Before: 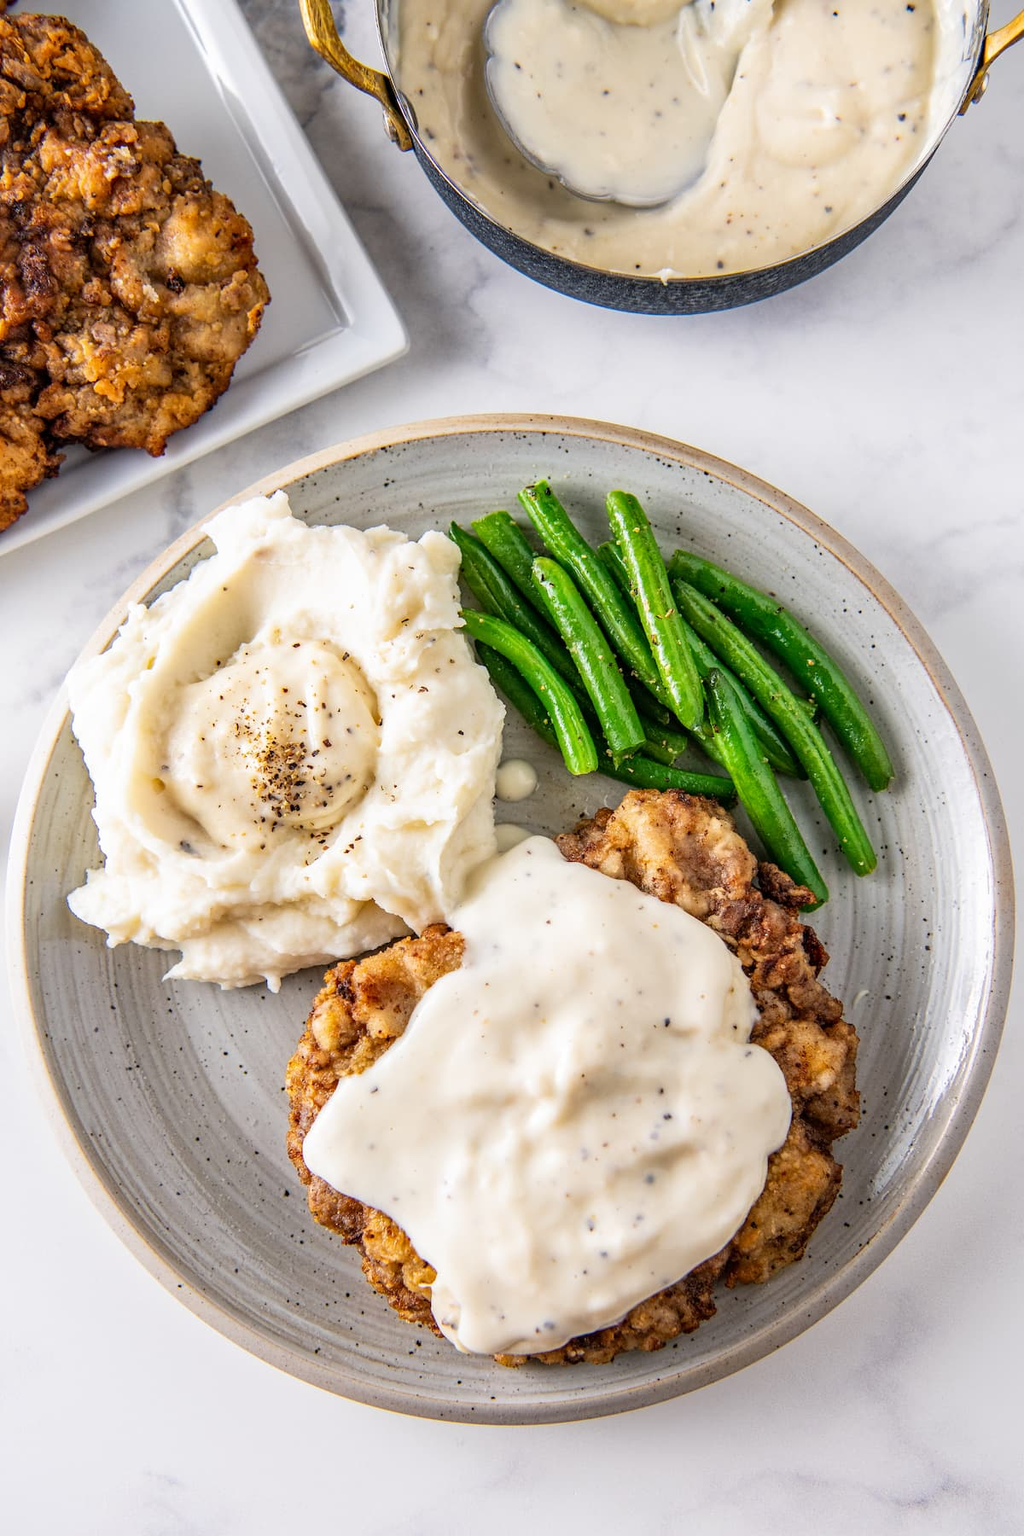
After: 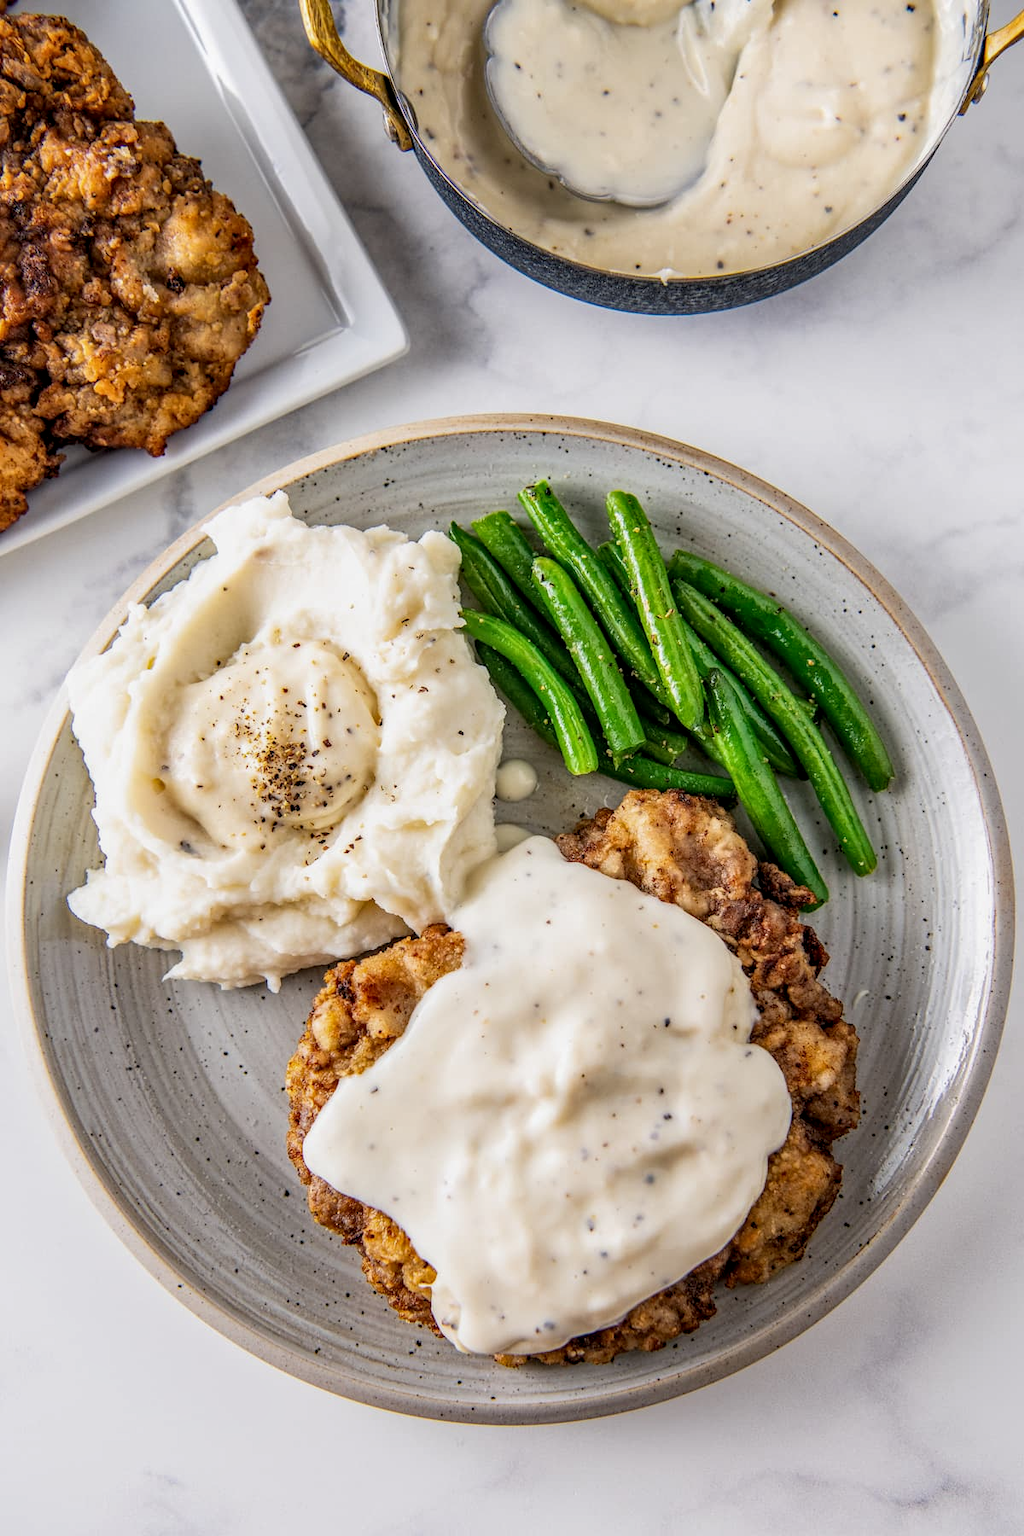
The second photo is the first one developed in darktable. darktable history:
local contrast: on, module defaults
exposure: exposure -0.206 EV, compensate highlight preservation false
